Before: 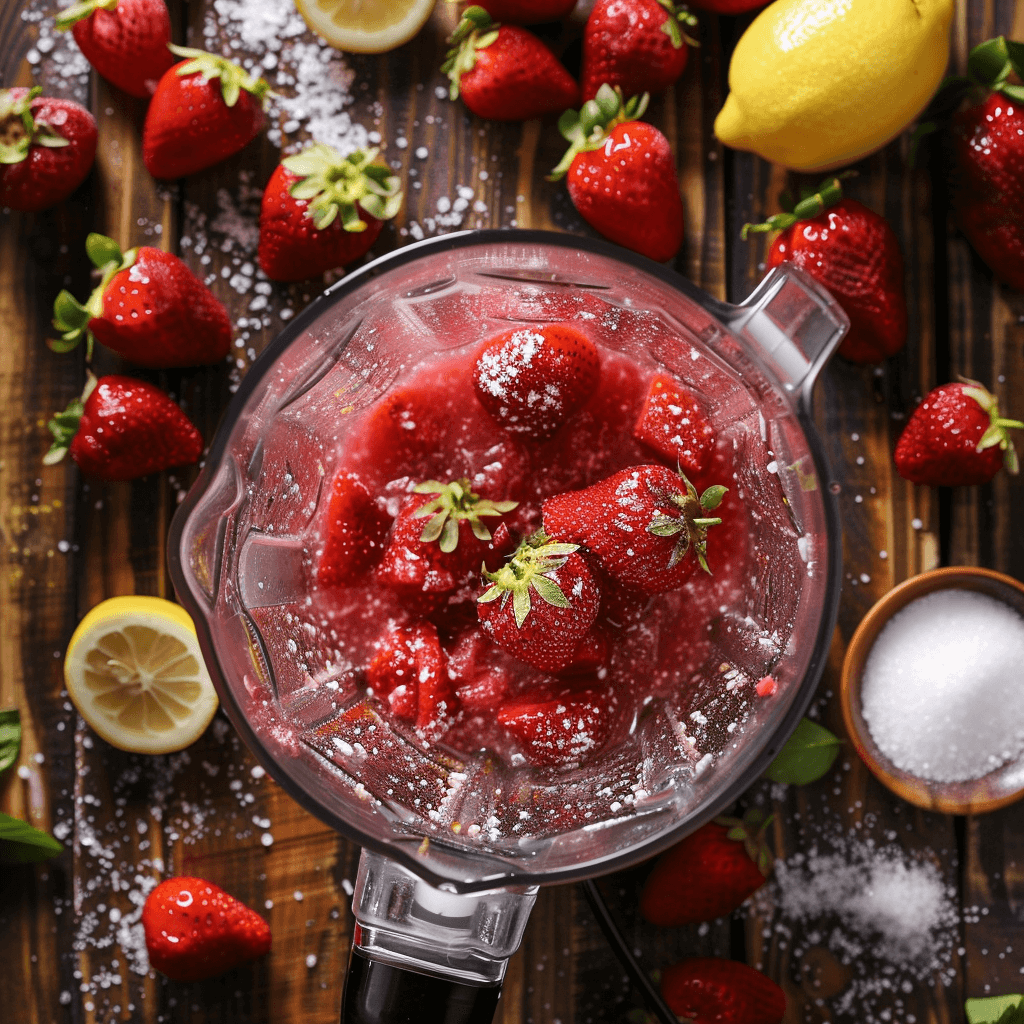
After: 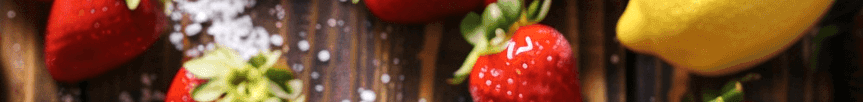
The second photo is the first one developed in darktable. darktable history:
crop and rotate: left 9.644%, top 9.491%, right 6.021%, bottom 80.509%
exposure: exposure 0.2 EV, compensate highlight preservation false
shadows and highlights: shadows 24.5, highlights -78.15, soften with gaussian
